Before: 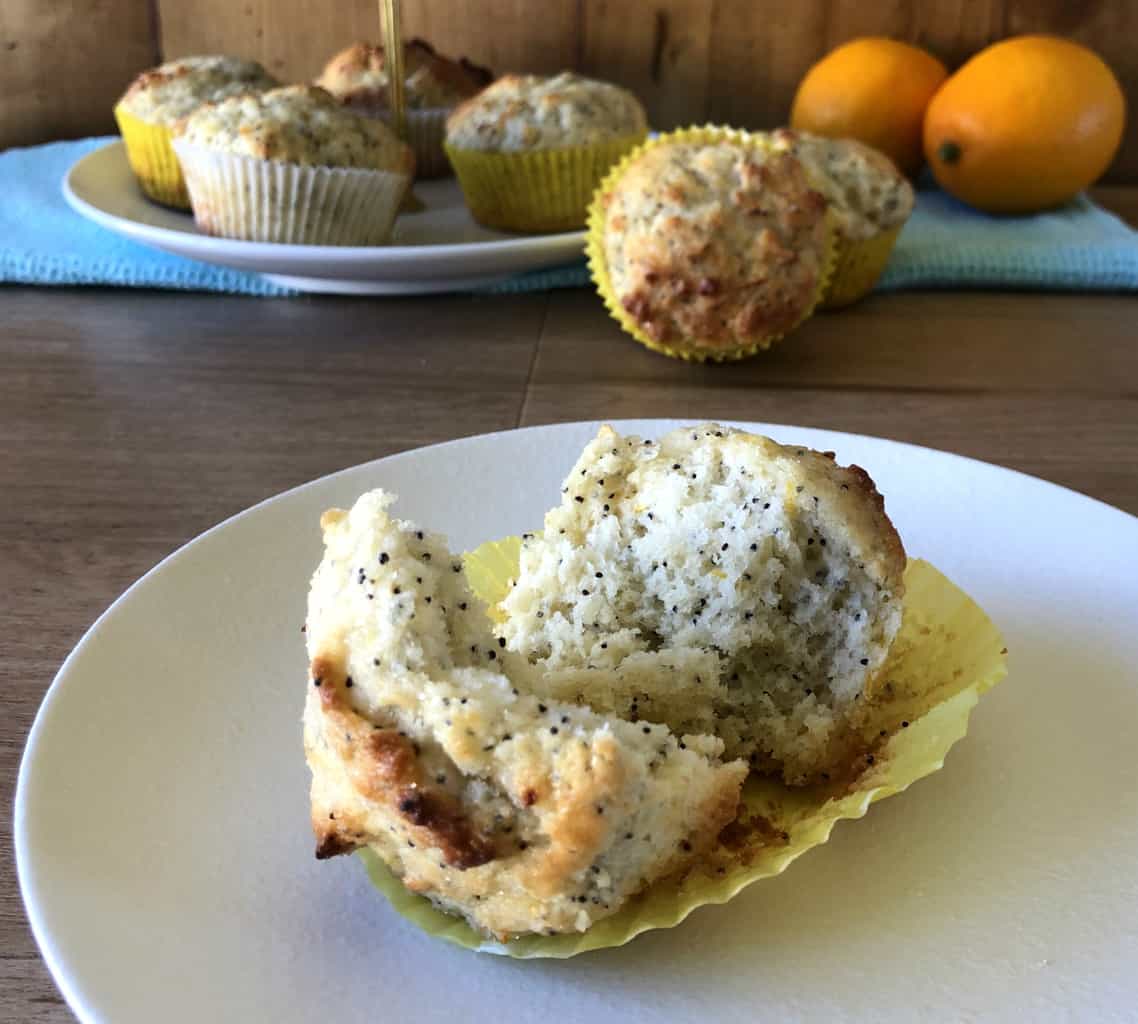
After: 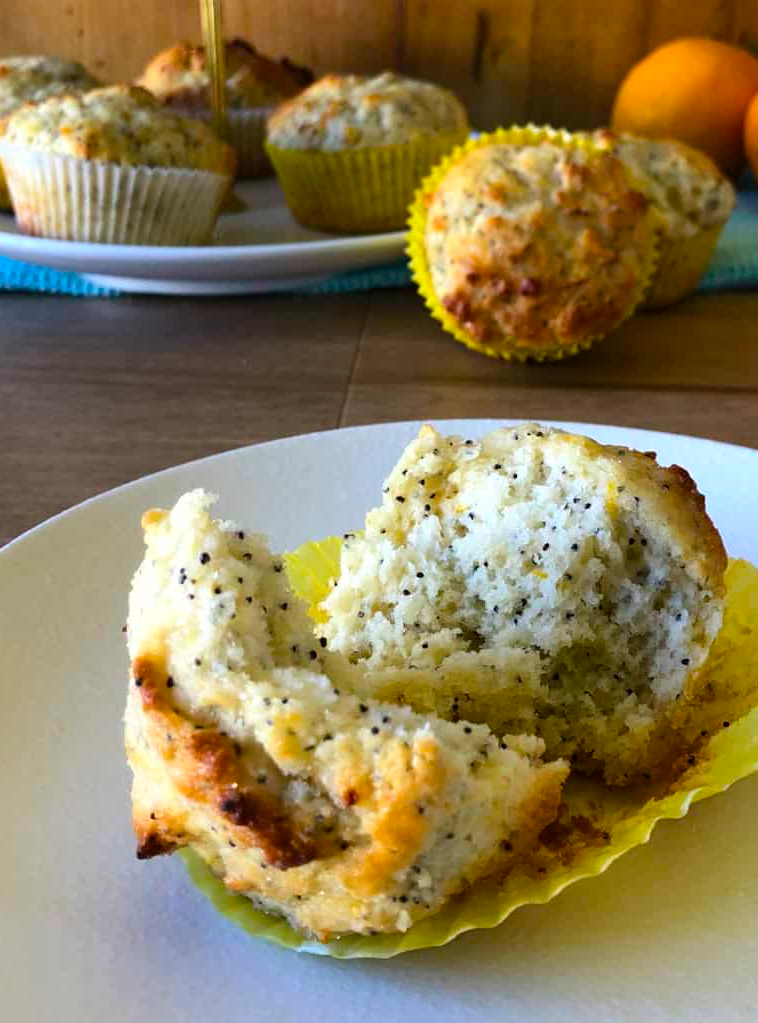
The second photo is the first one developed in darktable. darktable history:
color balance rgb: perceptual saturation grading › global saturation 25%, global vibrance 20%
crop and rotate: left 15.754%, right 17.579%
